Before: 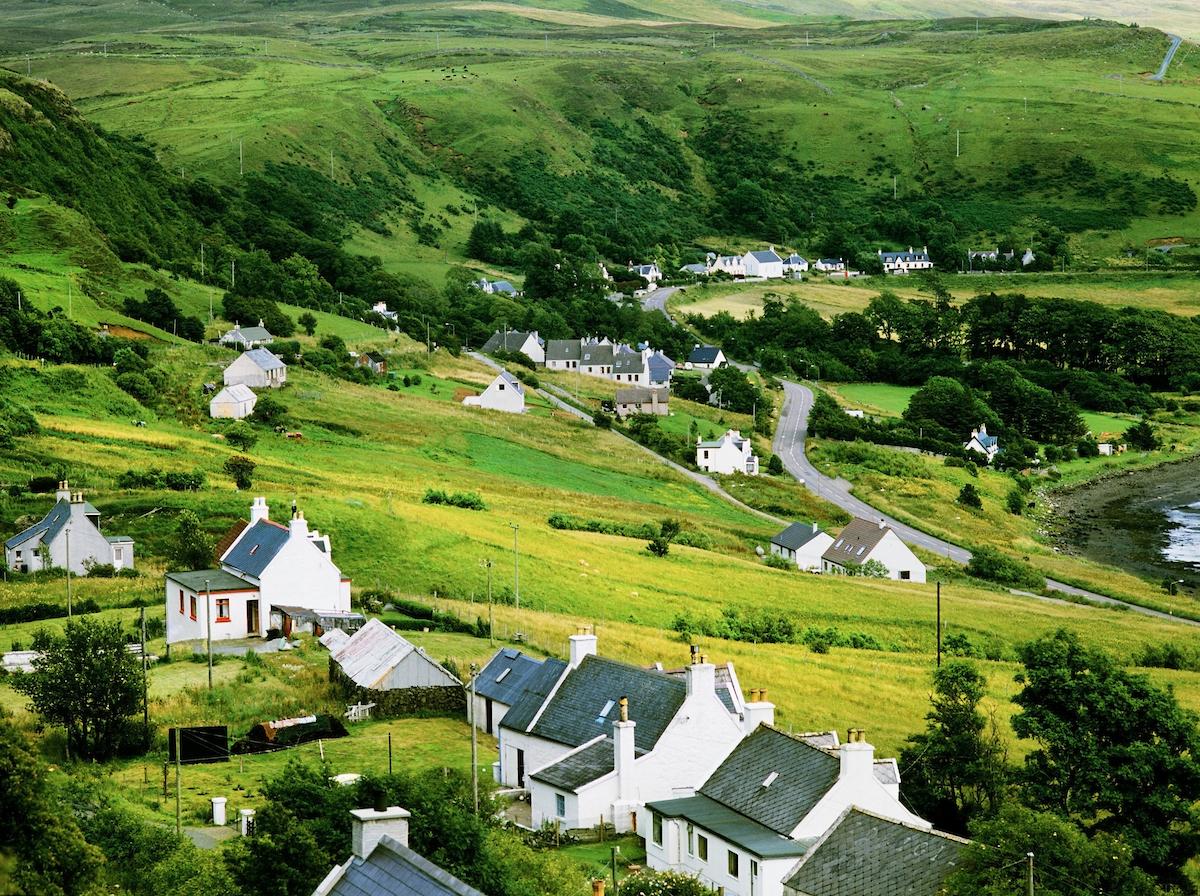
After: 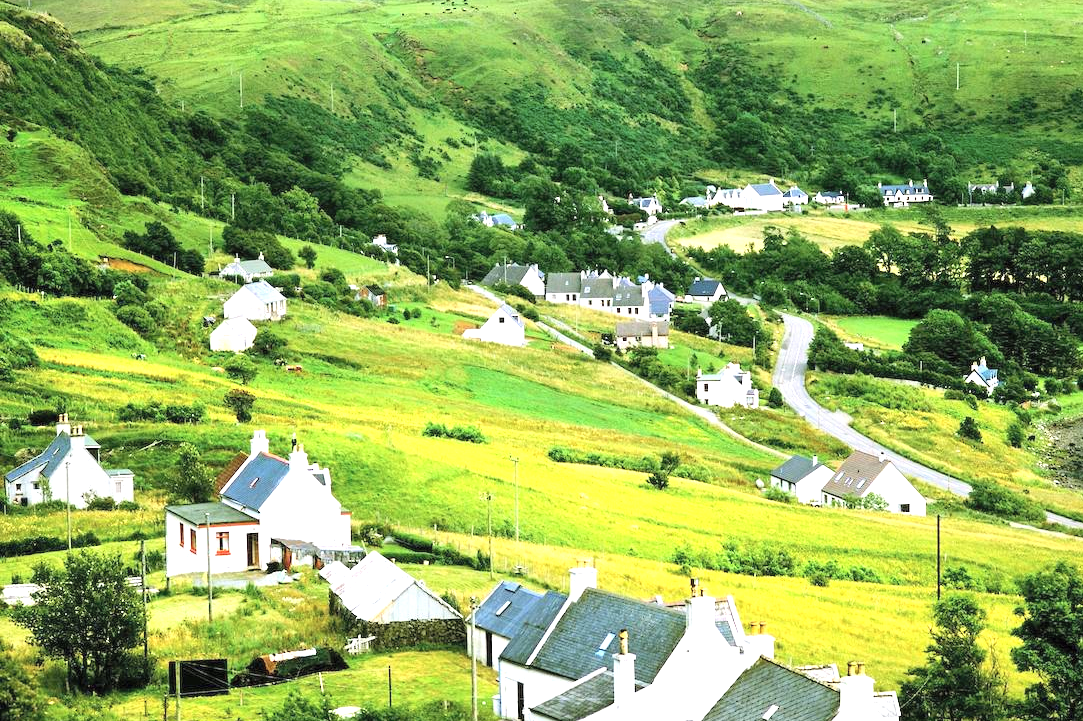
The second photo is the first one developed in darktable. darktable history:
crop: top 7.49%, right 9.717%, bottom 11.943%
contrast brightness saturation: brightness 0.15
exposure: exposure 0.999 EV, compensate highlight preservation false
